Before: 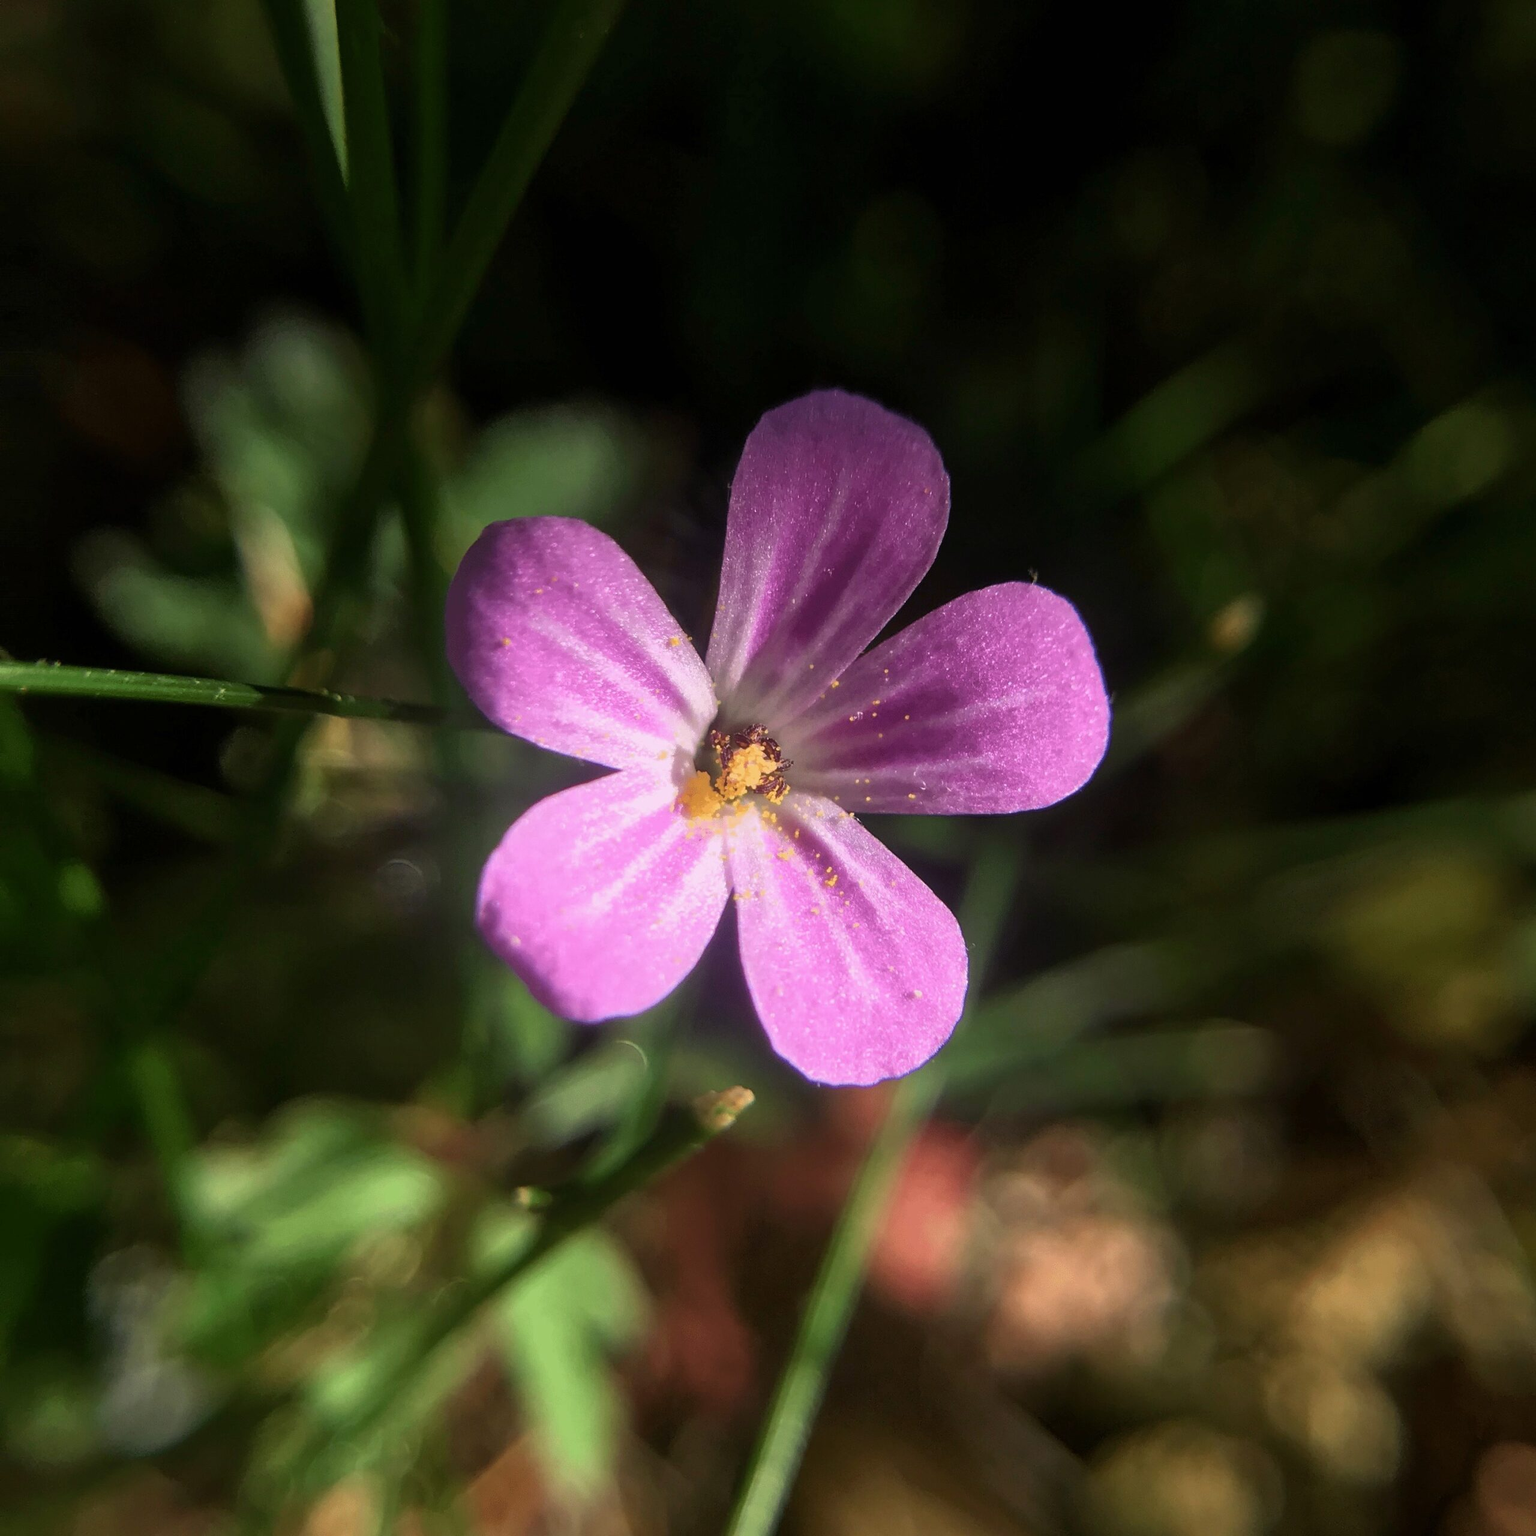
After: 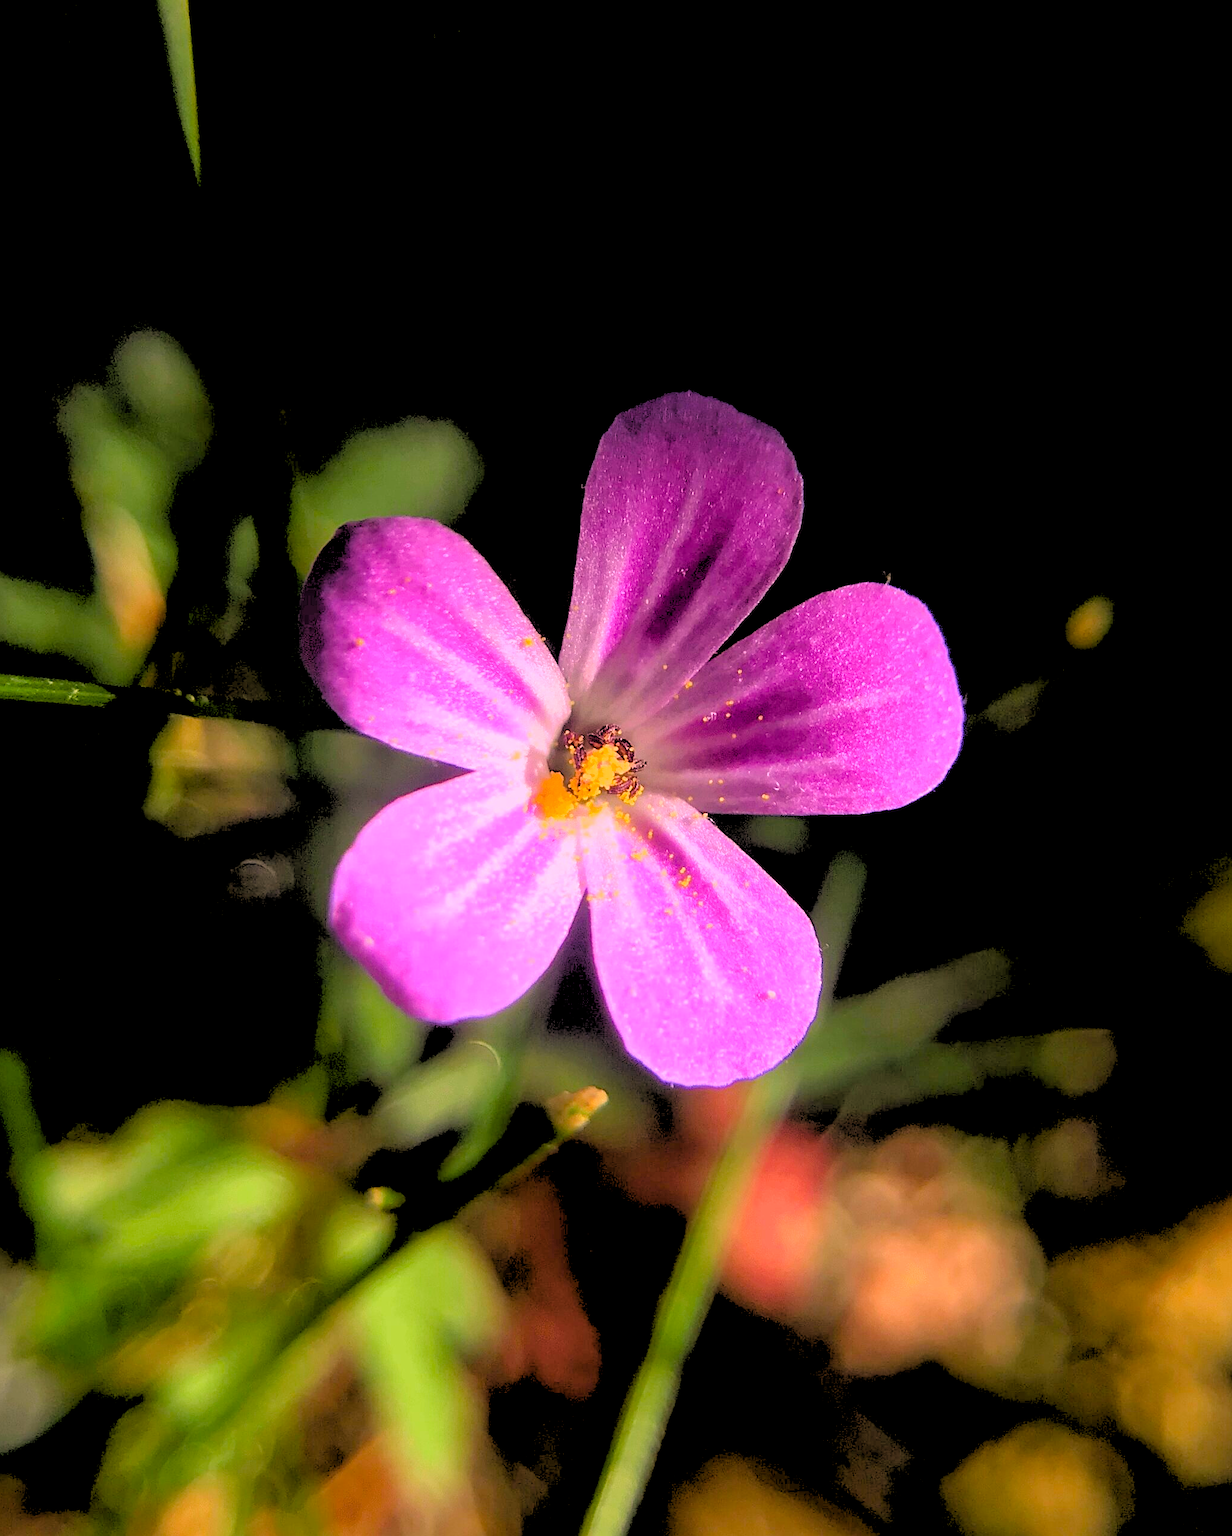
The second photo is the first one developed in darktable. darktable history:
color balance rgb: perceptual saturation grading › global saturation 25%, global vibrance 20%
sharpen: on, module defaults
crop and rotate: left 9.597%, right 10.195%
color correction: highlights a* 14.52, highlights b* 4.84
rgb levels: levels [[0.027, 0.429, 0.996], [0, 0.5, 1], [0, 0.5, 1]]
